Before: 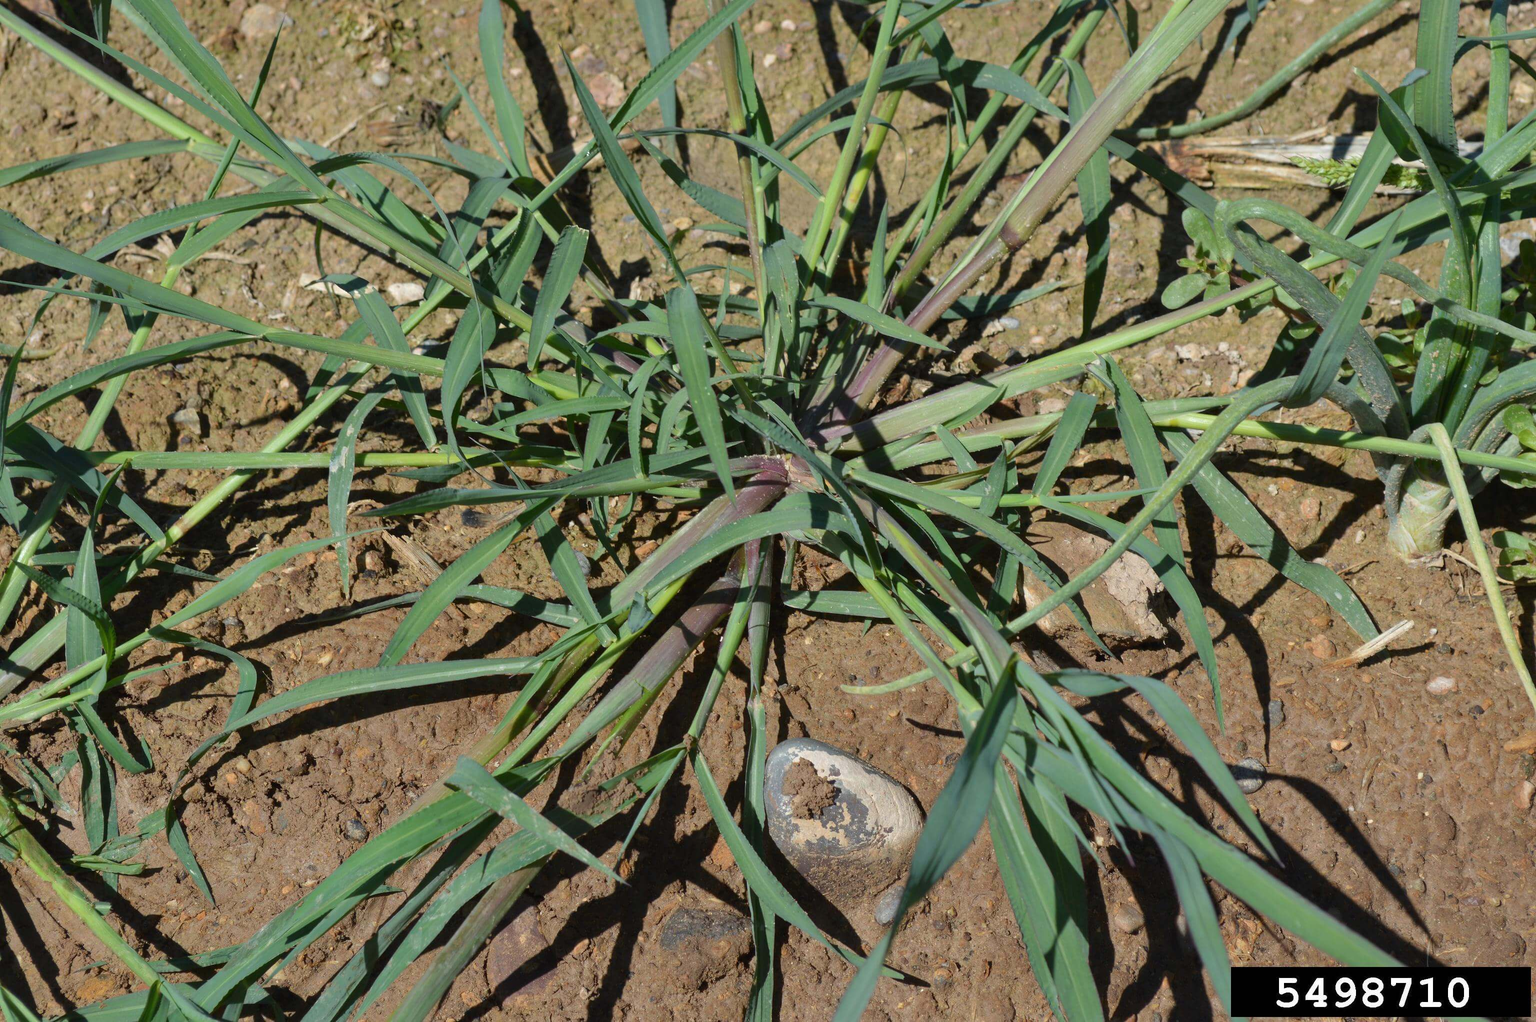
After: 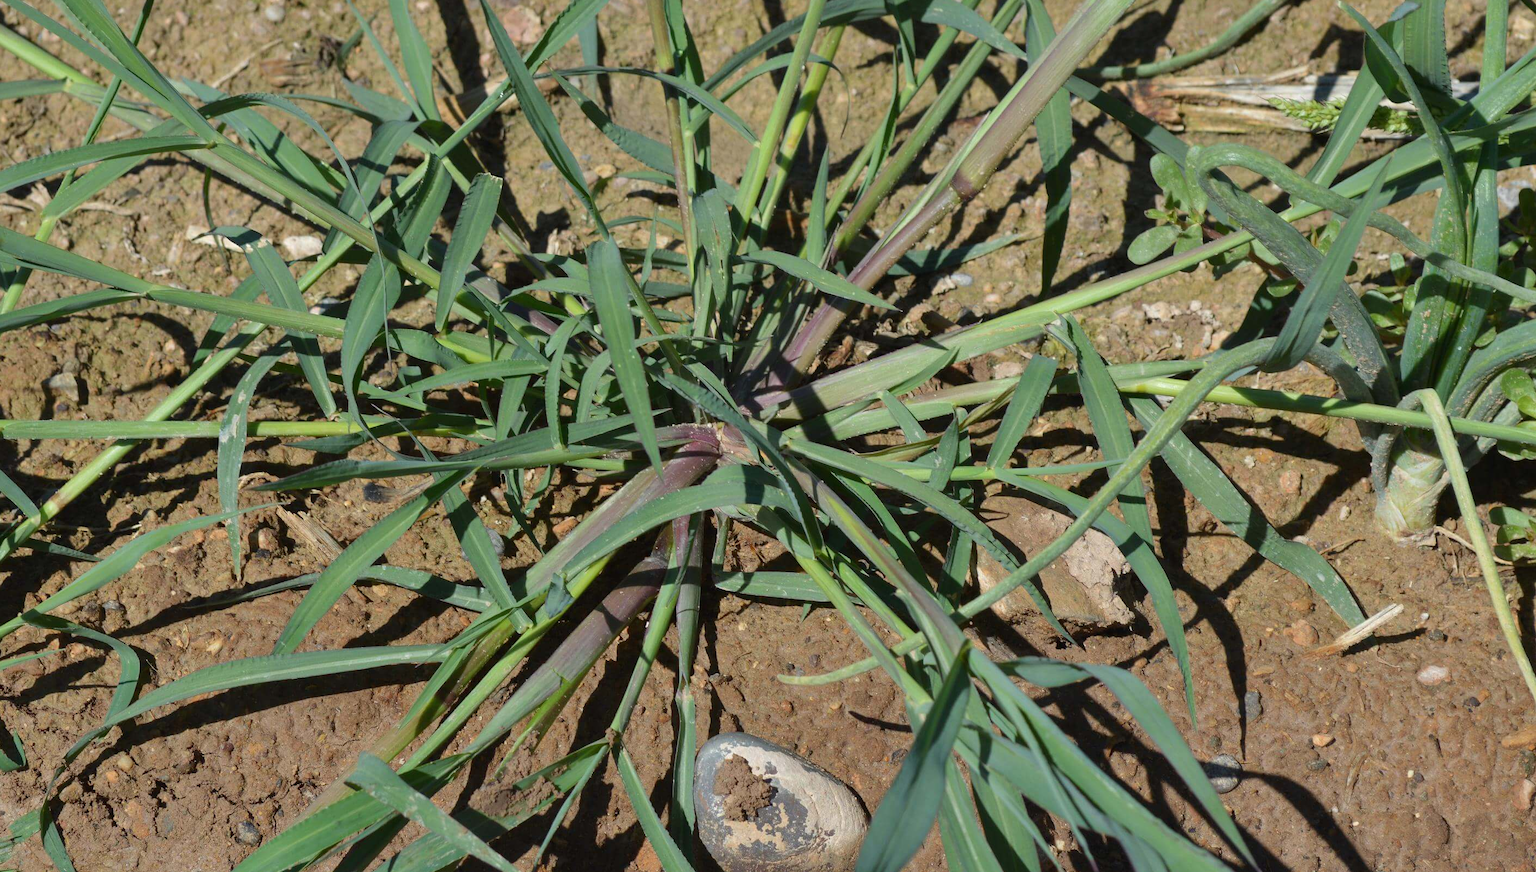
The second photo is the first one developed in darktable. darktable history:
crop: left 8.427%, top 6.571%, bottom 15.221%
